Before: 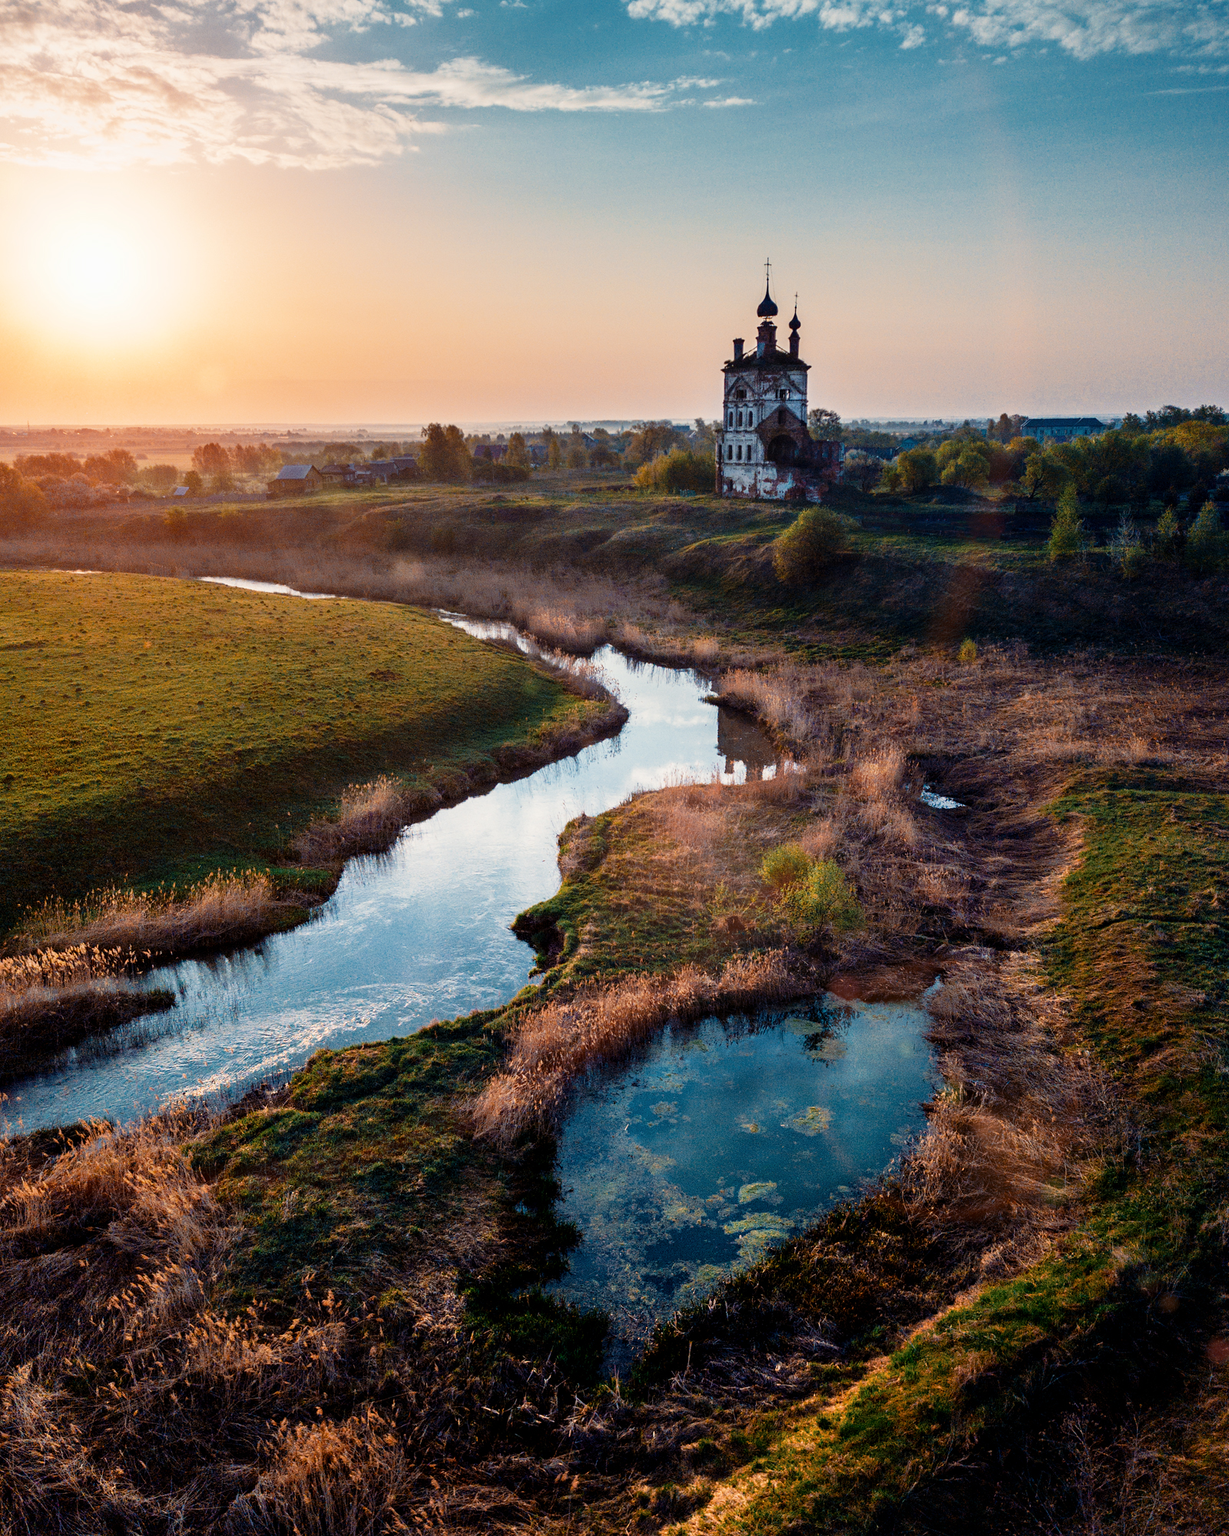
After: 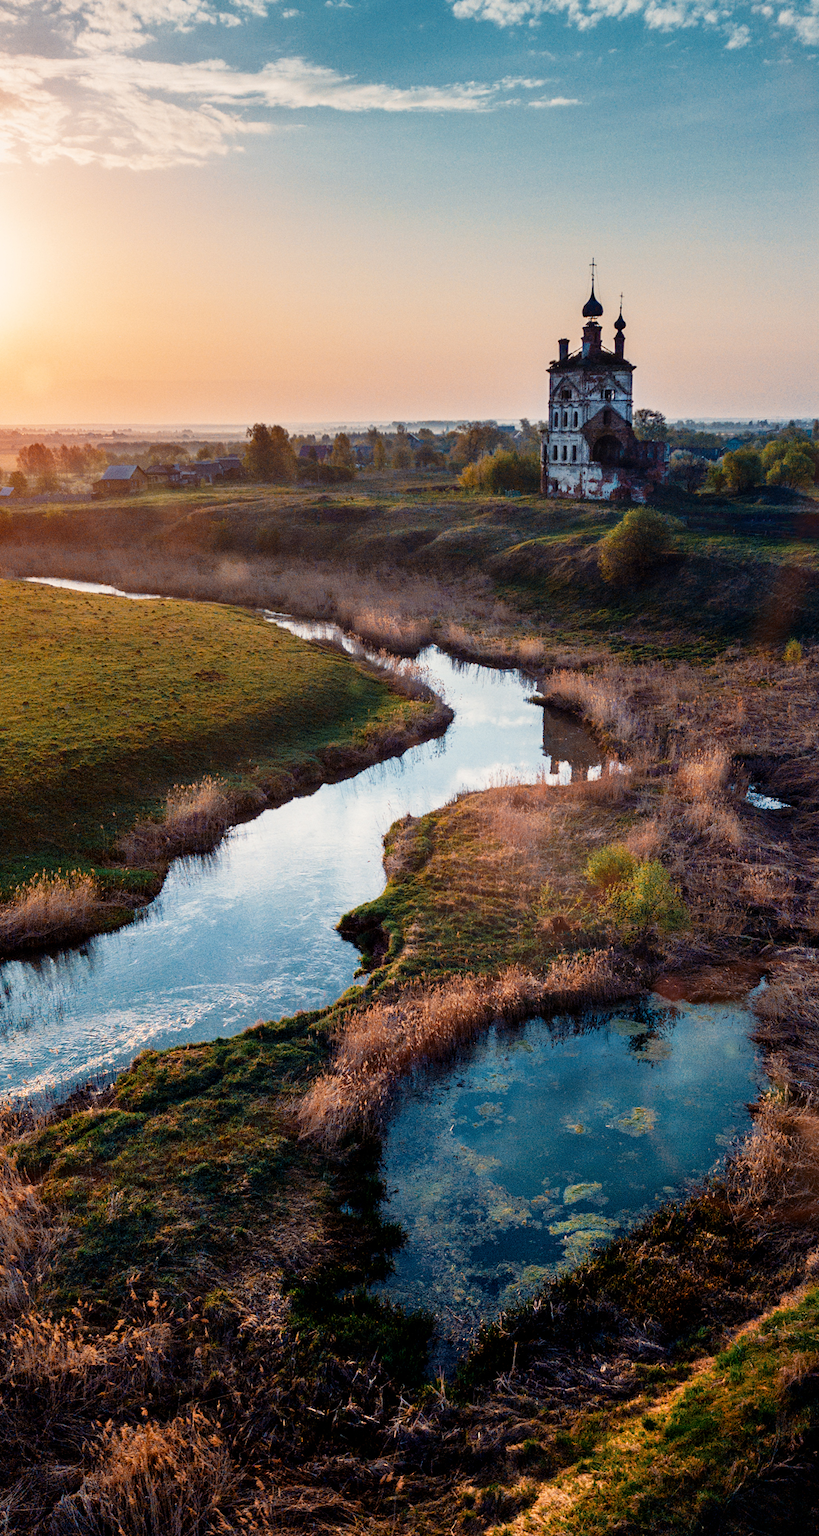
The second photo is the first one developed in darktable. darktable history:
crop and rotate: left 14.292%, right 19.041%
grain: coarseness 14.57 ISO, strength 8.8%
